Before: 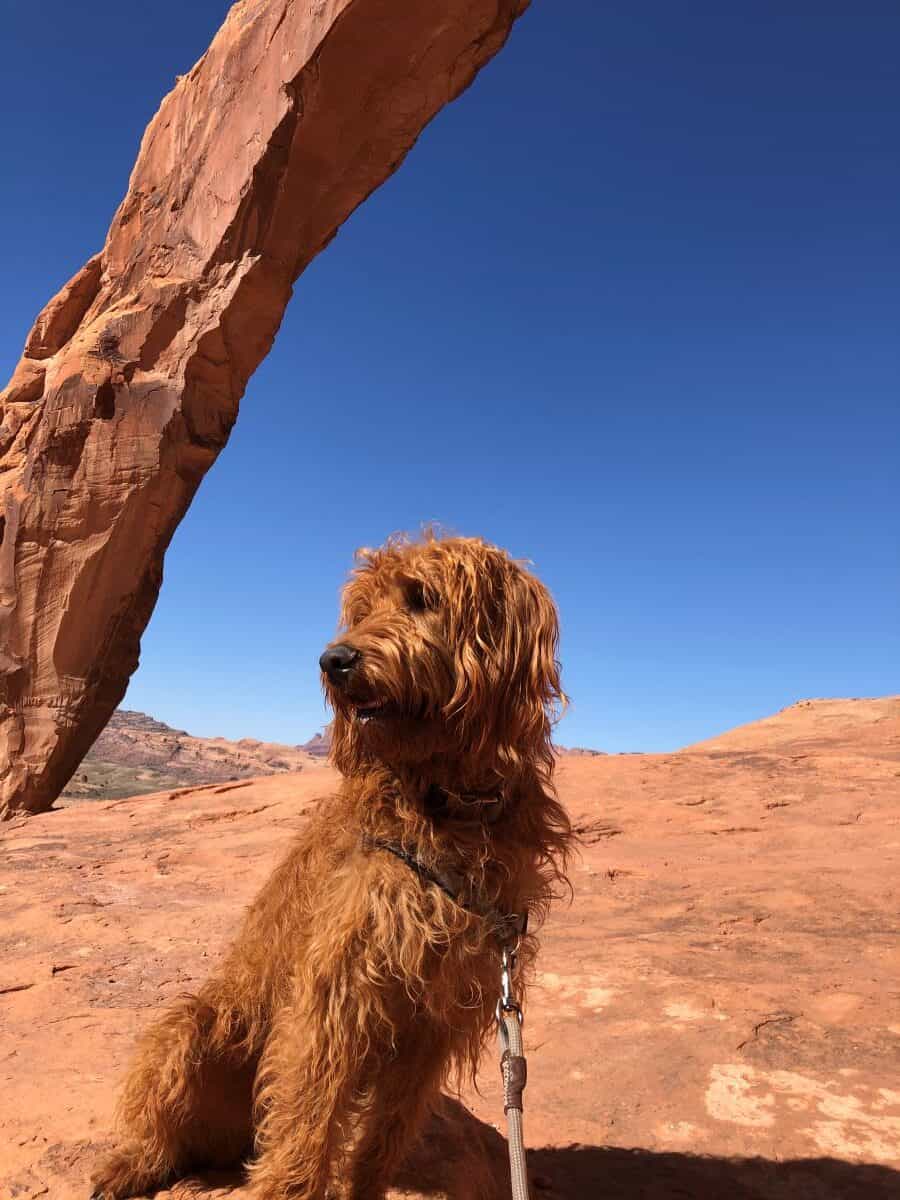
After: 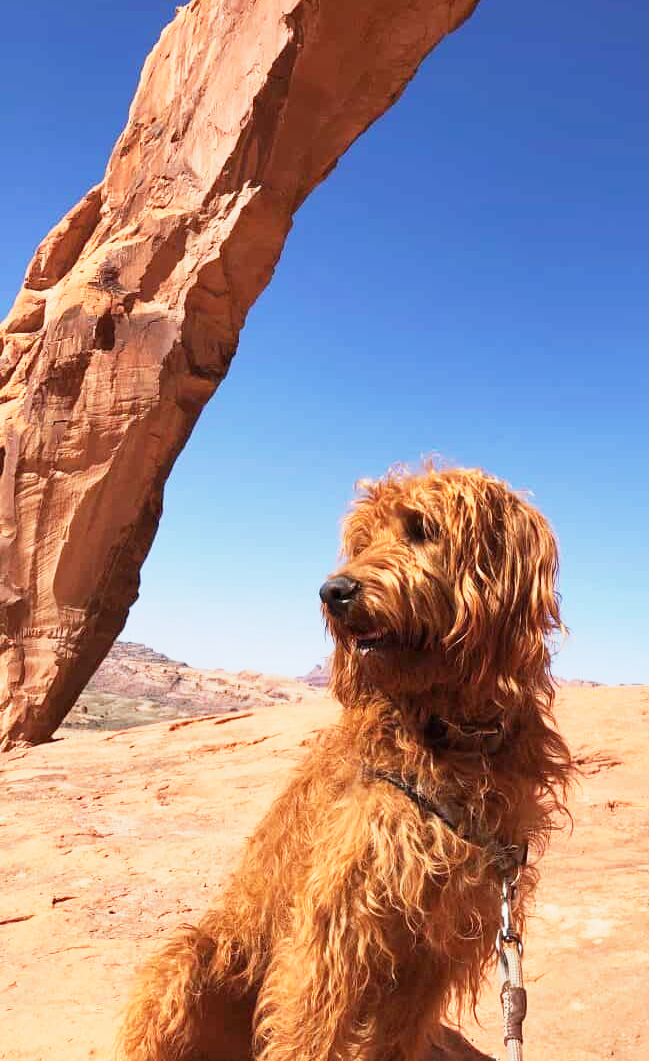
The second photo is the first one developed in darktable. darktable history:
crop: top 5.761%, right 27.874%, bottom 5.796%
exposure: black level correction 0, exposure 0.498 EV, compensate highlight preservation false
base curve: curves: ch0 [(0, 0) (0.088, 0.125) (0.176, 0.251) (0.354, 0.501) (0.613, 0.749) (1, 0.877)], preserve colors none
